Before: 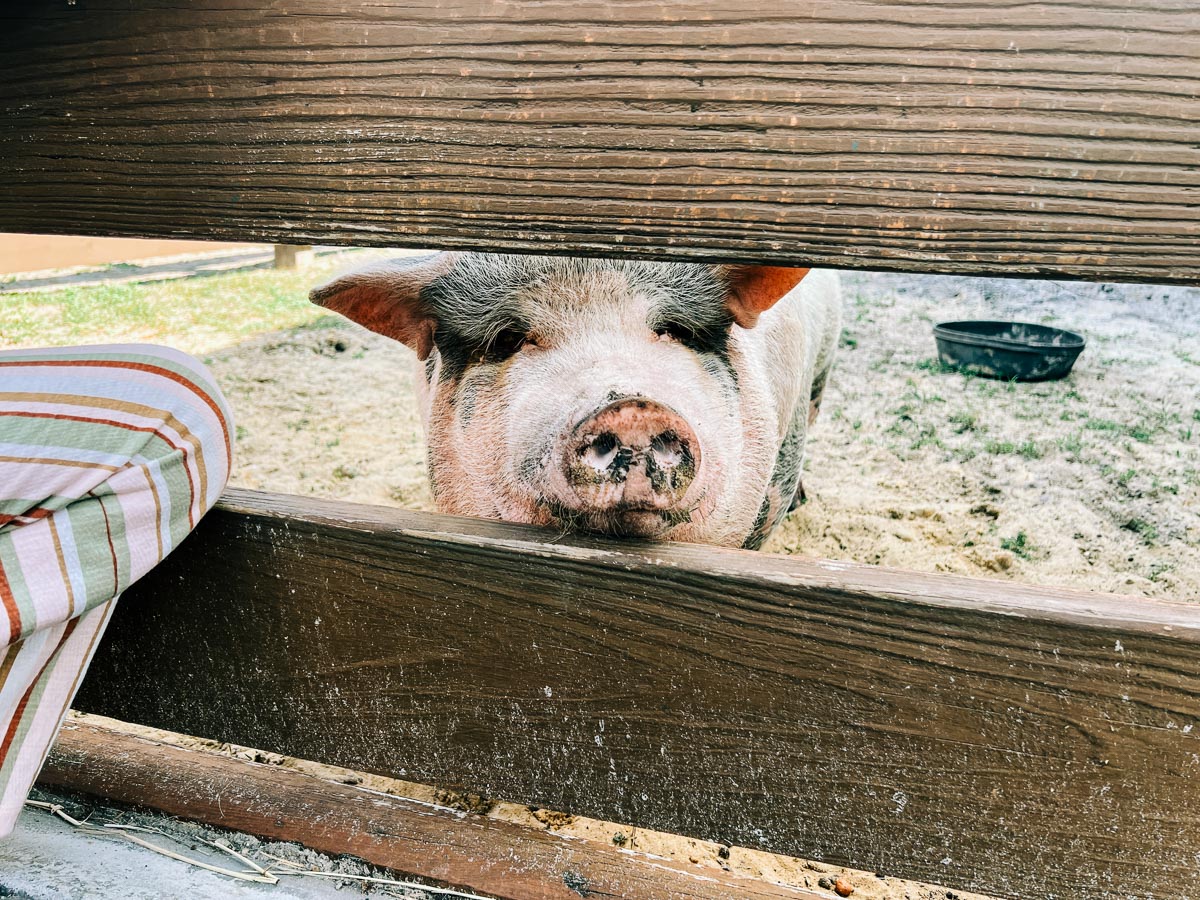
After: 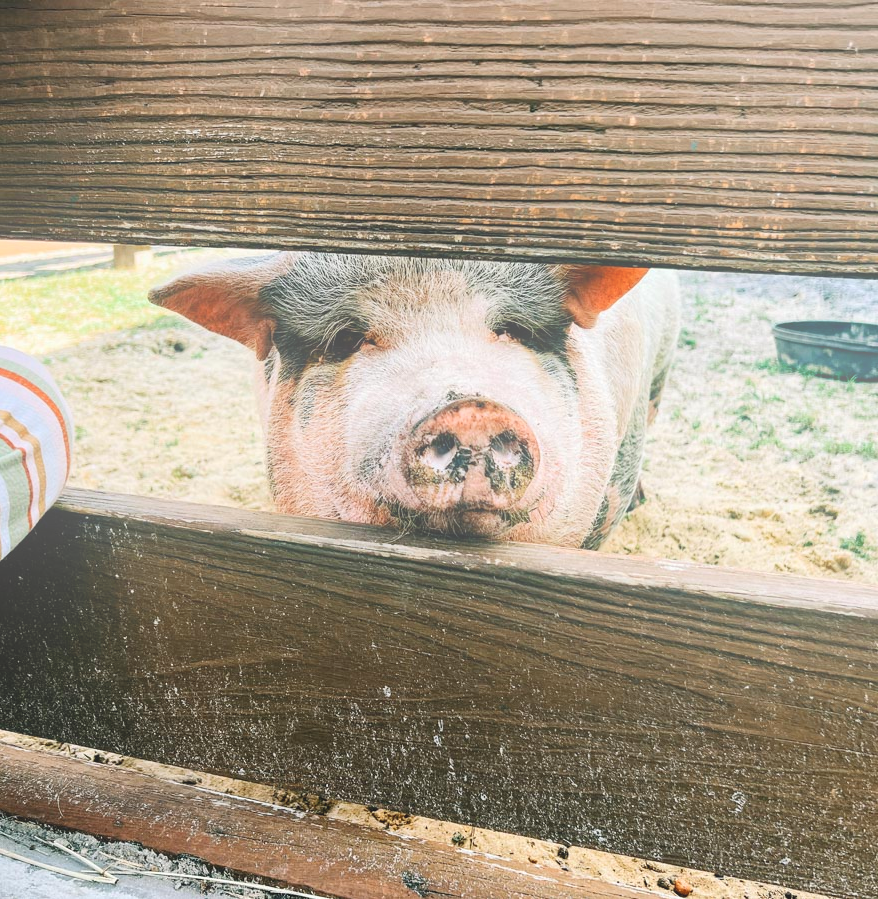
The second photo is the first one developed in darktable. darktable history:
bloom: size 38%, threshold 95%, strength 30%
crop: left 13.443%, right 13.31%
